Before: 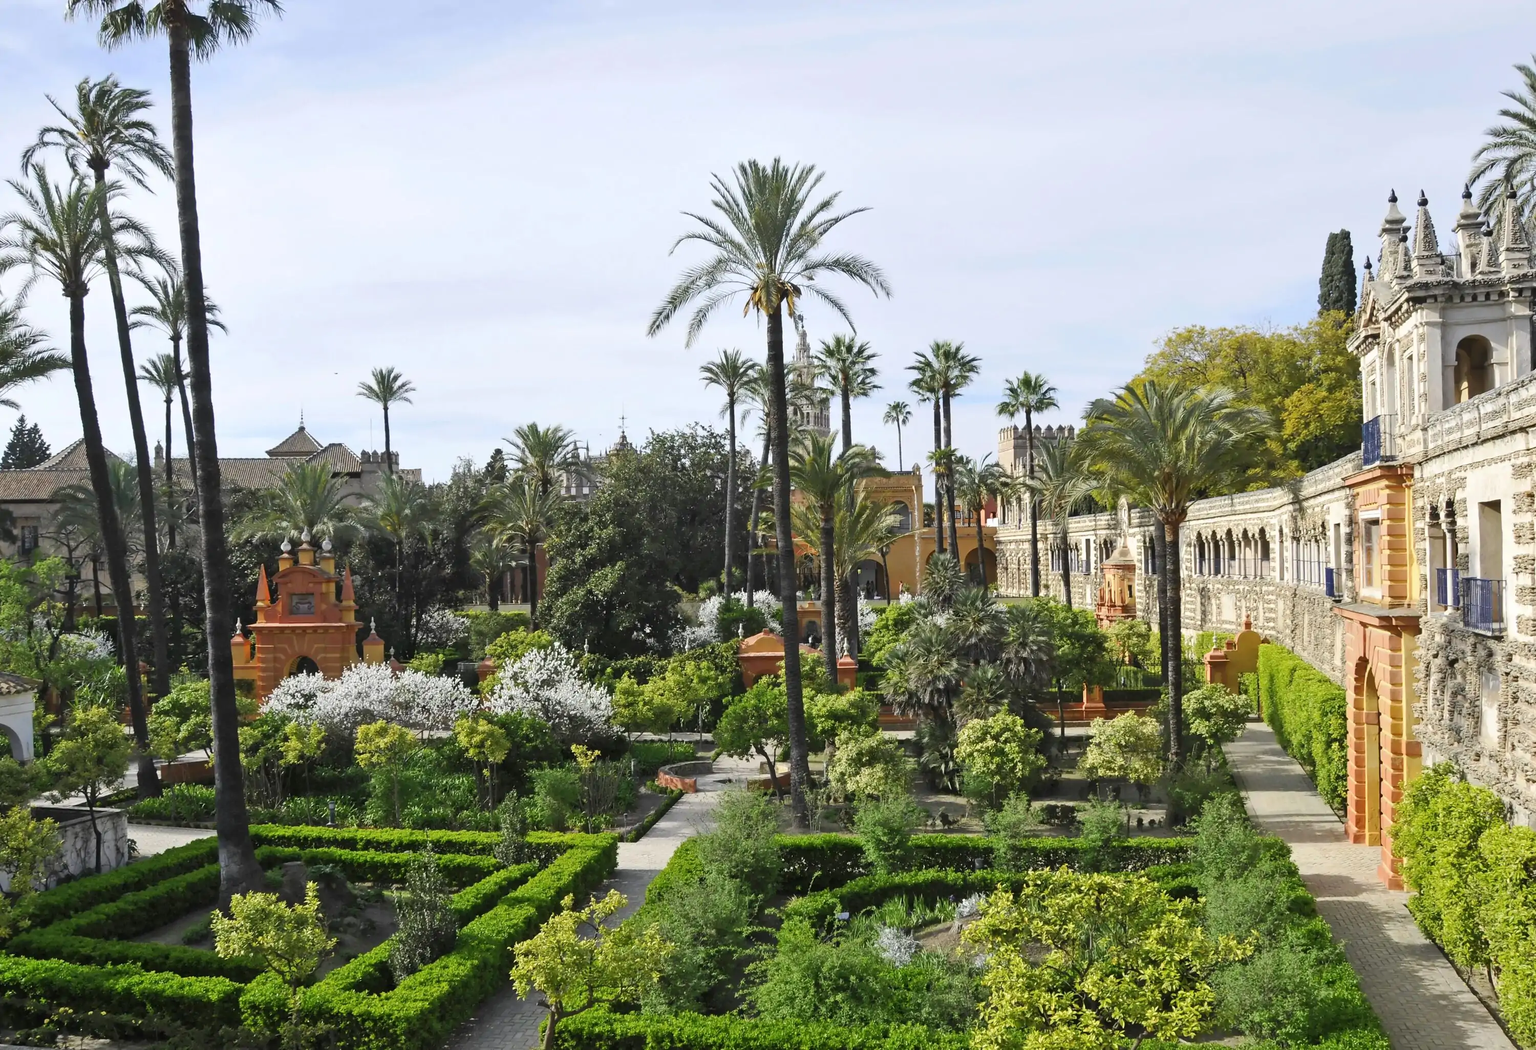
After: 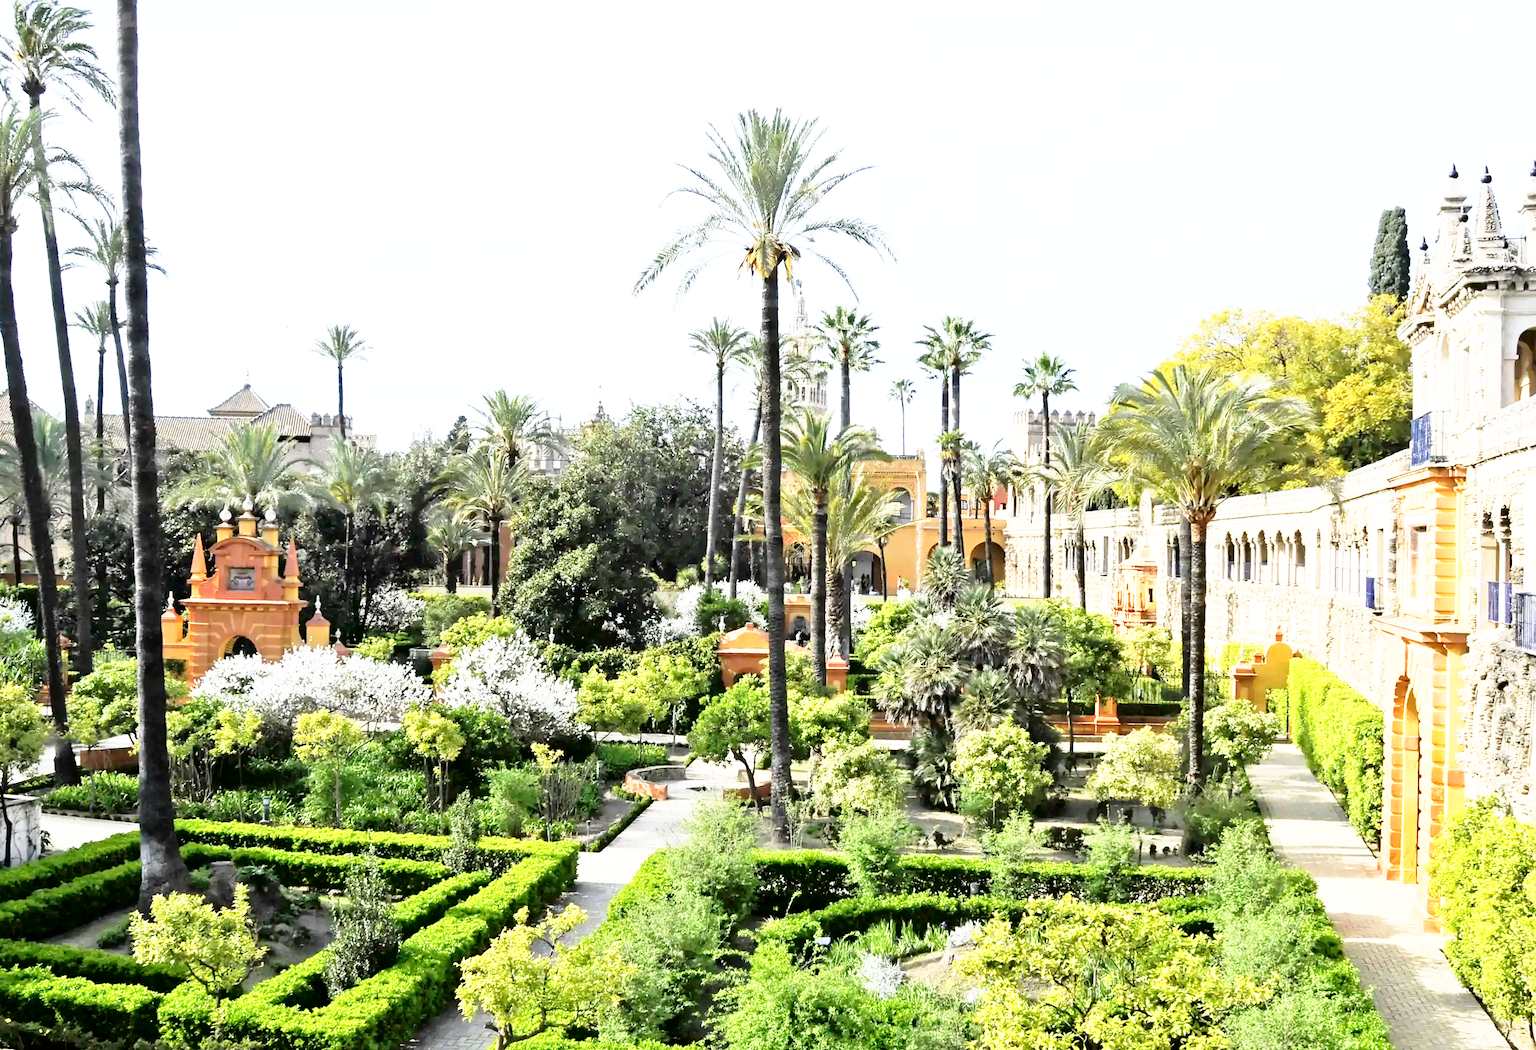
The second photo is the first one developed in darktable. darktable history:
exposure: exposure 0.3 EV, compensate highlight preservation false
tone curve: curves: ch0 [(0, 0) (0.003, 0) (0.011, 0.002) (0.025, 0.004) (0.044, 0.007) (0.069, 0.015) (0.1, 0.025) (0.136, 0.04) (0.177, 0.09) (0.224, 0.152) (0.277, 0.239) (0.335, 0.335) (0.399, 0.43) (0.468, 0.524) (0.543, 0.621) (0.623, 0.712) (0.709, 0.792) (0.801, 0.871) (0.898, 0.951) (1, 1)], color space Lab, independent channels, preserve colors none
crop and rotate: angle -1.92°, left 3.087%, top 3.742%, right 1.449%, bottom 0.713%
base curve: curves: ch0 [(0, 0) (0.012, 0.01) (0.073, 0.168) (0.31, 0.711) (0.645, 0.957) (1, 1)], preserve colors none
